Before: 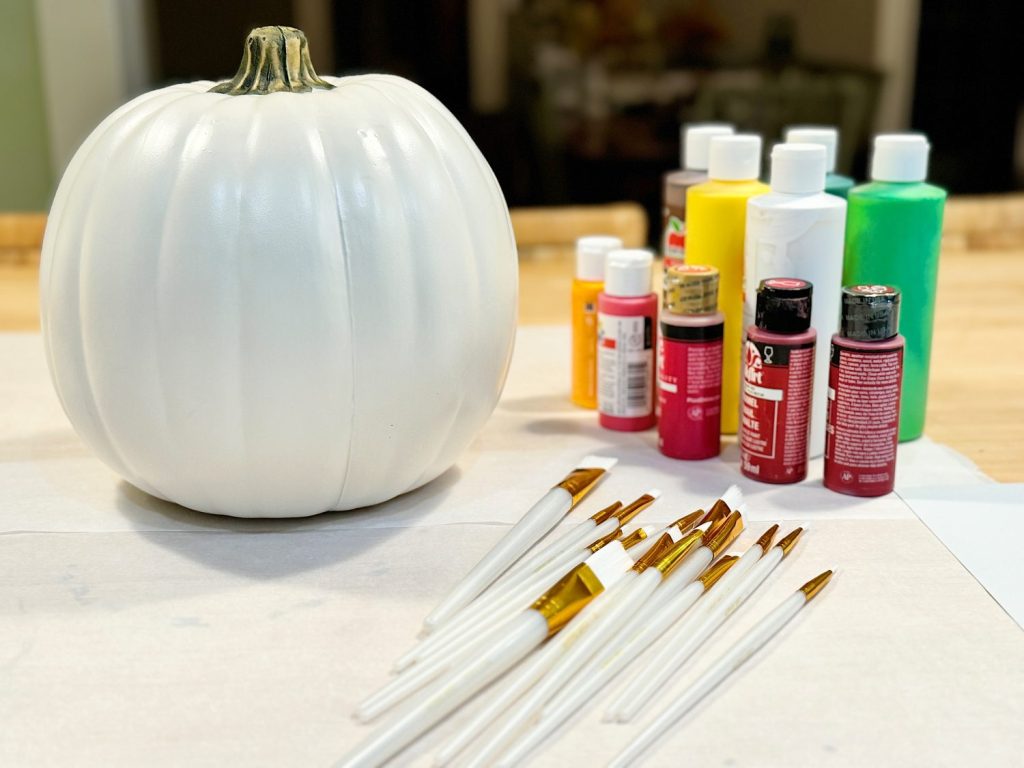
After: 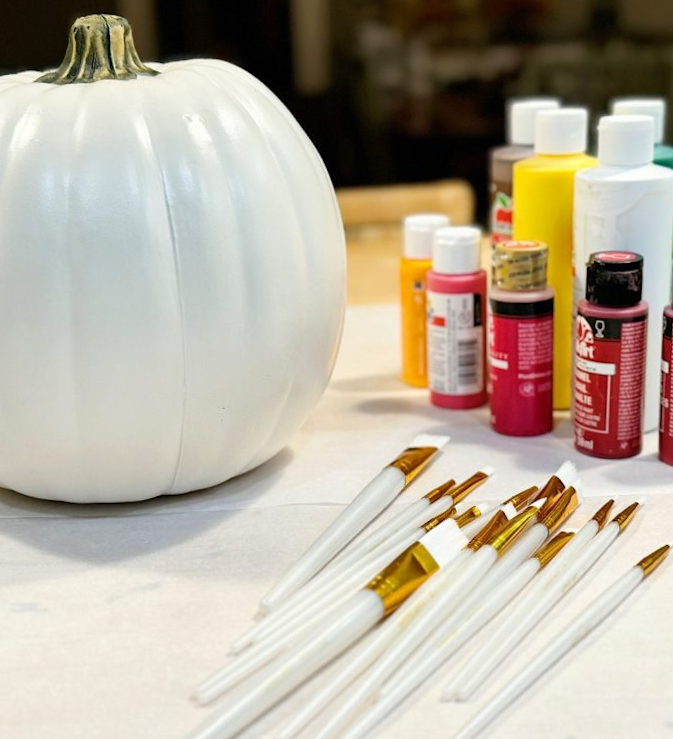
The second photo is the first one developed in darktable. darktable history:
rotate and perspective: rotation -1.32°, lens shift (horizontal) -0.031, crop left 0.015, crop right 0.985, crop top 0.047, crop bottom 0.982
crop: left 15.419%, right 17.914%
